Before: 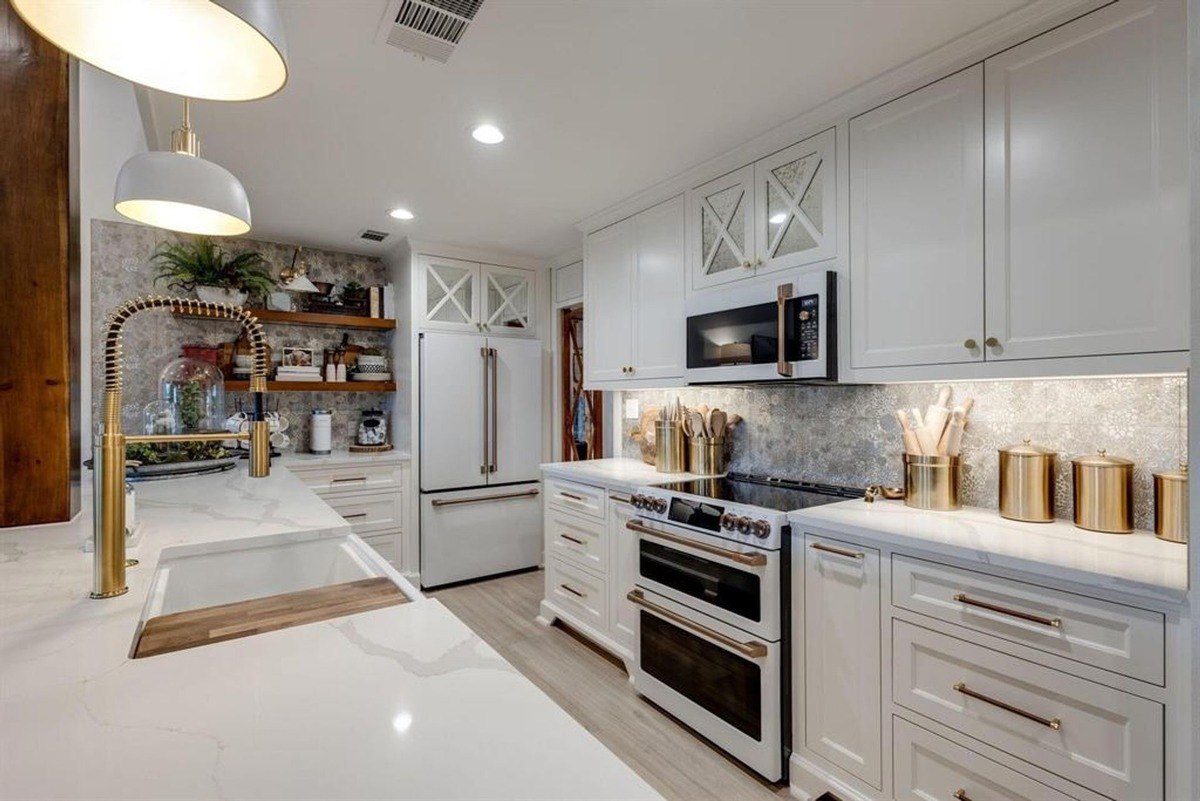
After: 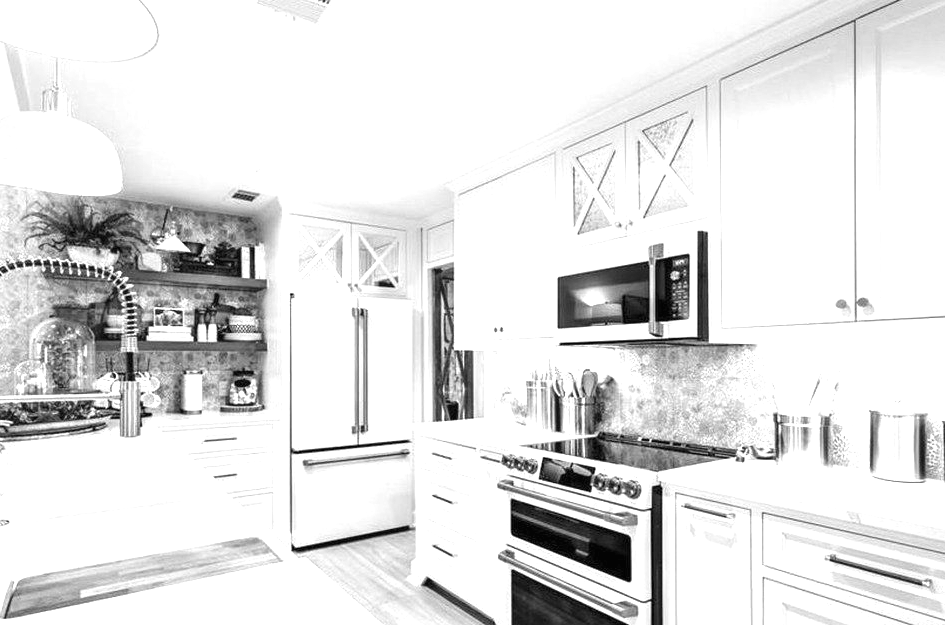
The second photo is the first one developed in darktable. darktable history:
exposure: black level correction 0, exposure 1.675 EV, compensate exposure bias true, compensate highlight preservation false
crop and rotate: left 10.77%, top 5.1%, right 10.41%, bottom 16.76%
monochrome: on, module defaults
